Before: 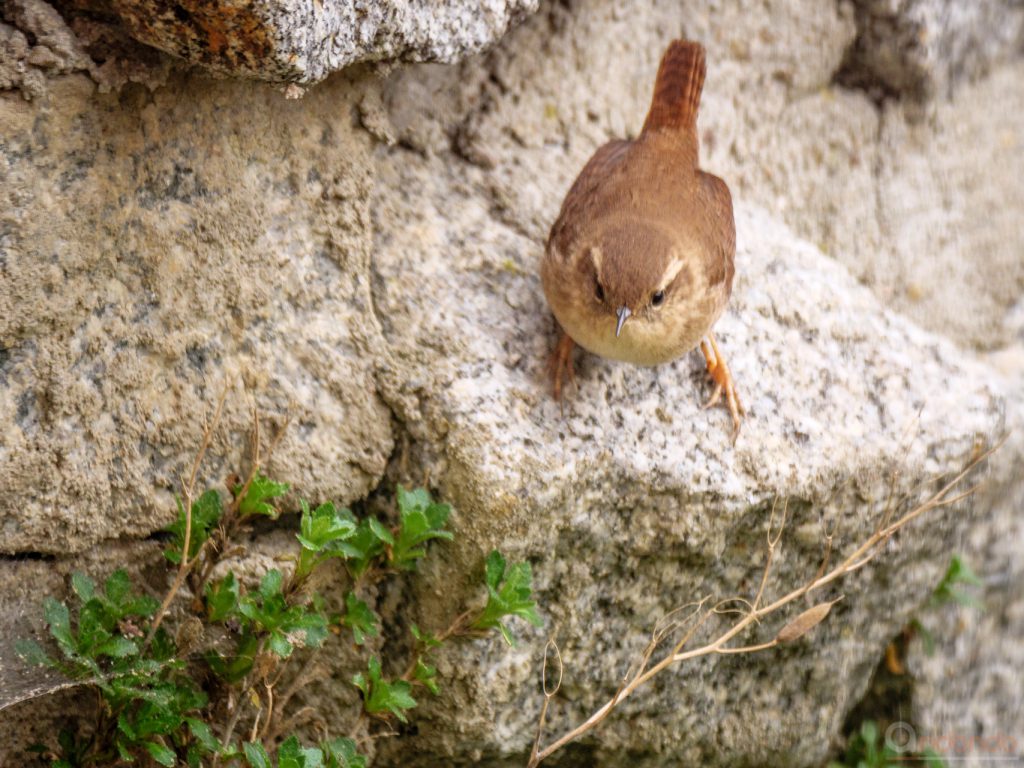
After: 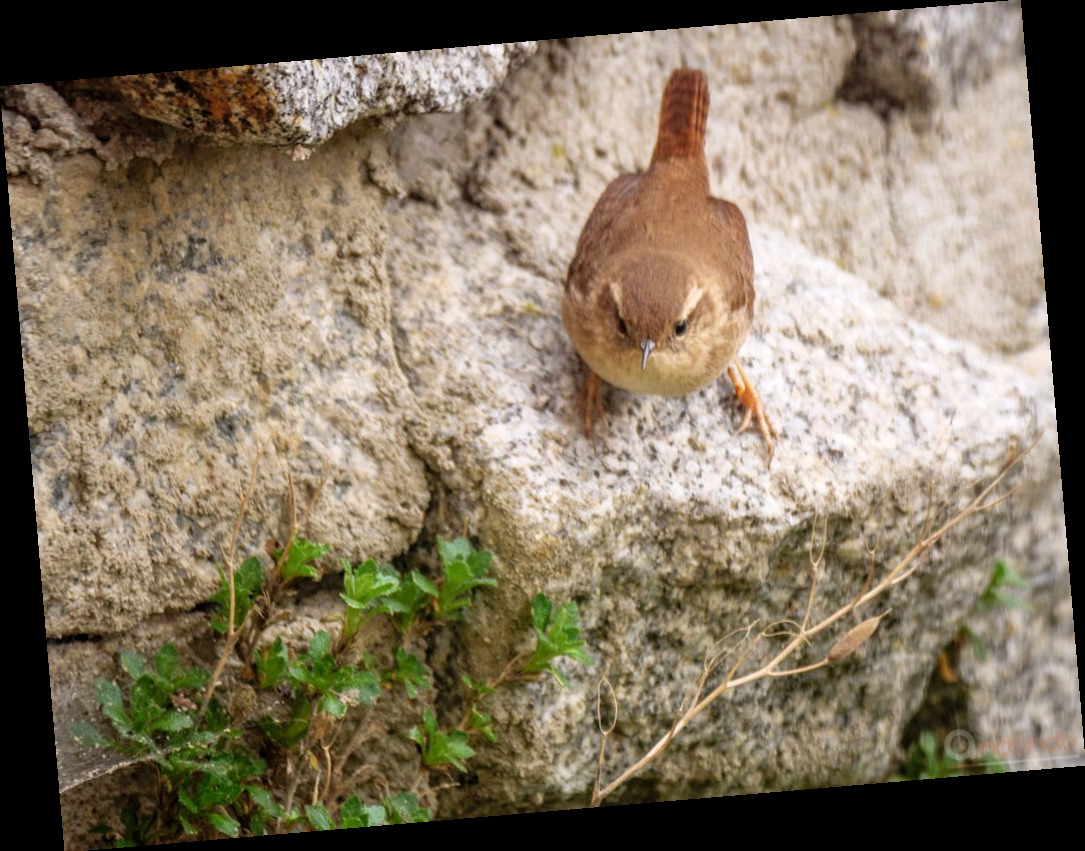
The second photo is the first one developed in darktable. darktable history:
rotate and perspective: rotation -4.86°, automatic cropping off
